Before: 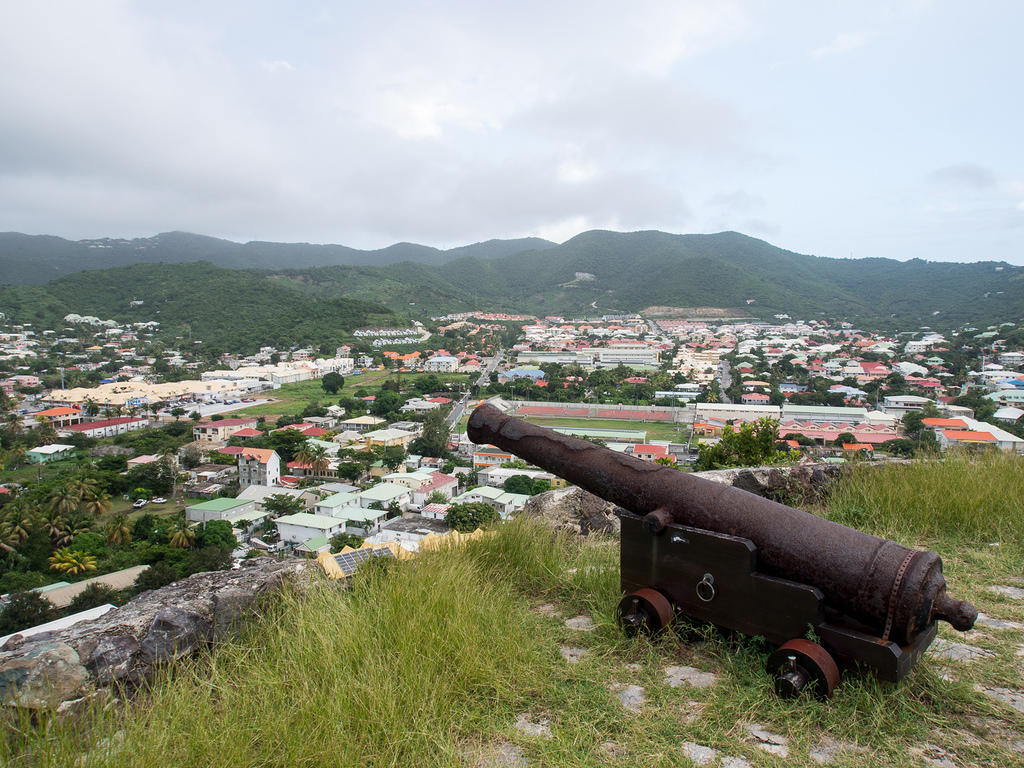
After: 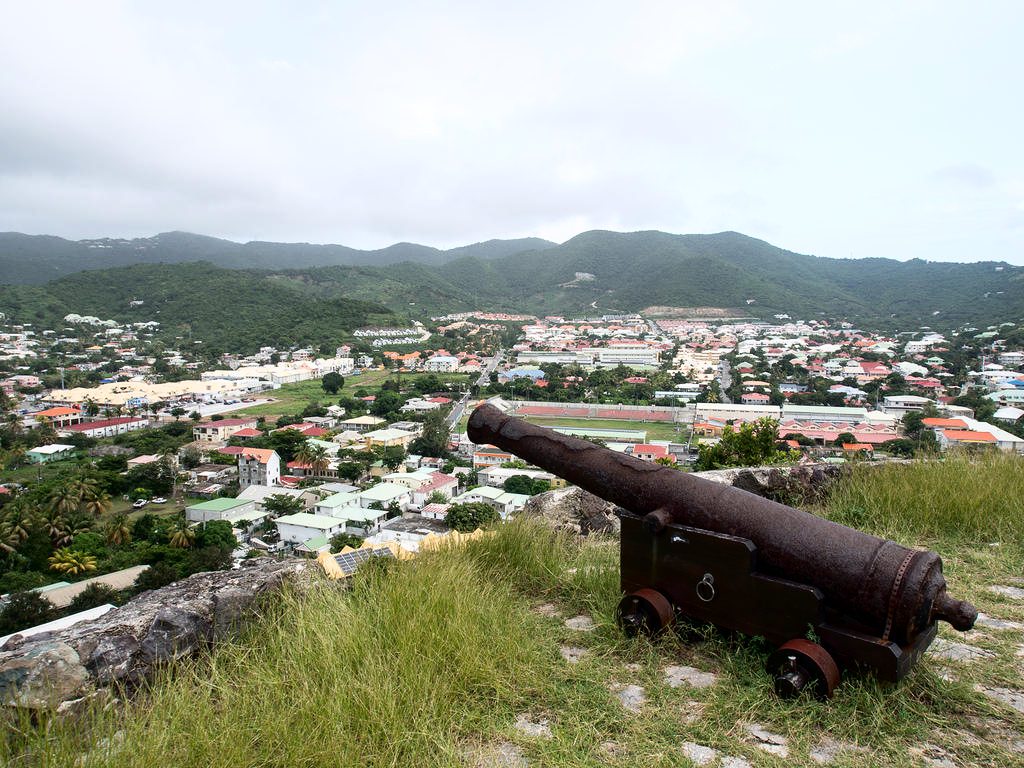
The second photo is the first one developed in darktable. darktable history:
tone curve: curves: ch0 [(0, 0) (0.003, 0.001) (0.011, 0.005) (0.025, 0.011) (0.044, 0.02) (0.069, 0.031) (0.1, 0.045) (0.136, 0.078) (0.177, 0.124) (0.224, 0.18) (0.277, 0.245) (0.335, 0.315) (0.399, 0.393) (0.468, 0.477) (0.543, 0.569) (0.623, 0.666) (0.709, 0.771) (0.801, 0.871) (0.898, 0.965) (1, 1)], color space Lab, independent channels, preserve colors none
